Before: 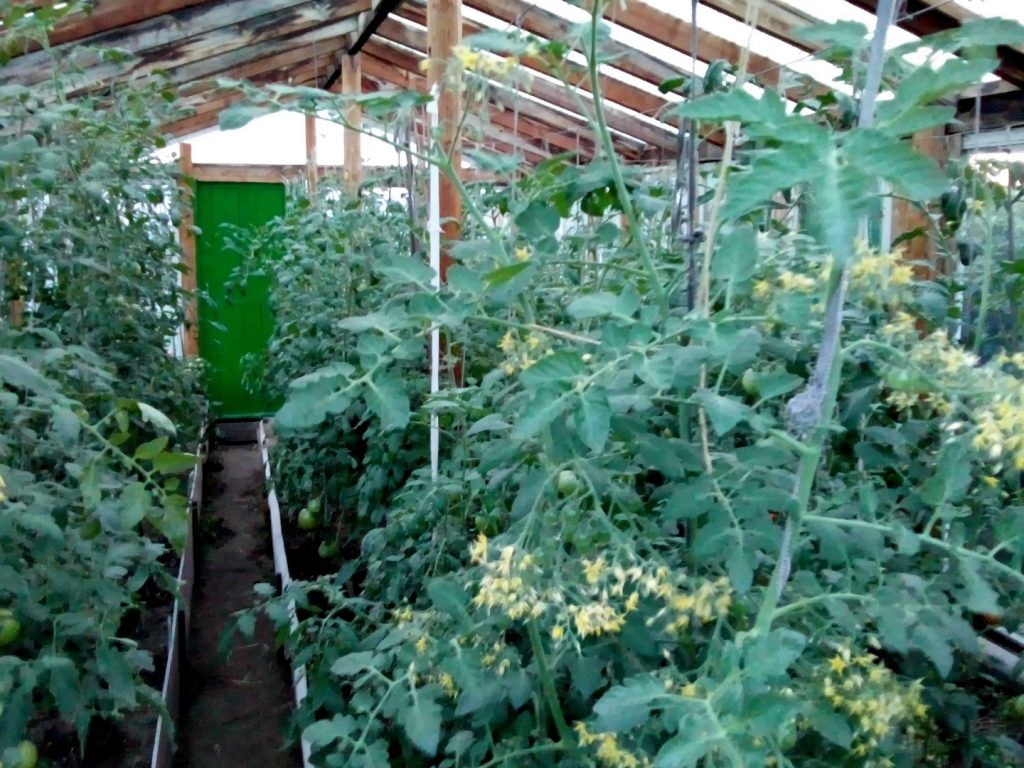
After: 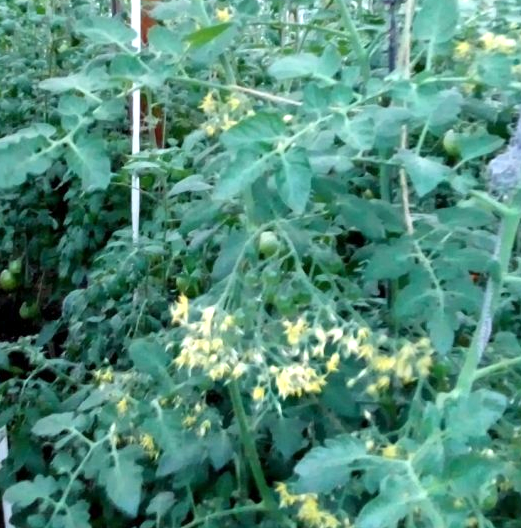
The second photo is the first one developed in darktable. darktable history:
crop and rotate: left 29.237%, top 31.152%, right 19.807%
exposure: exposure 0.574 EV, compensate highlight preservation false
